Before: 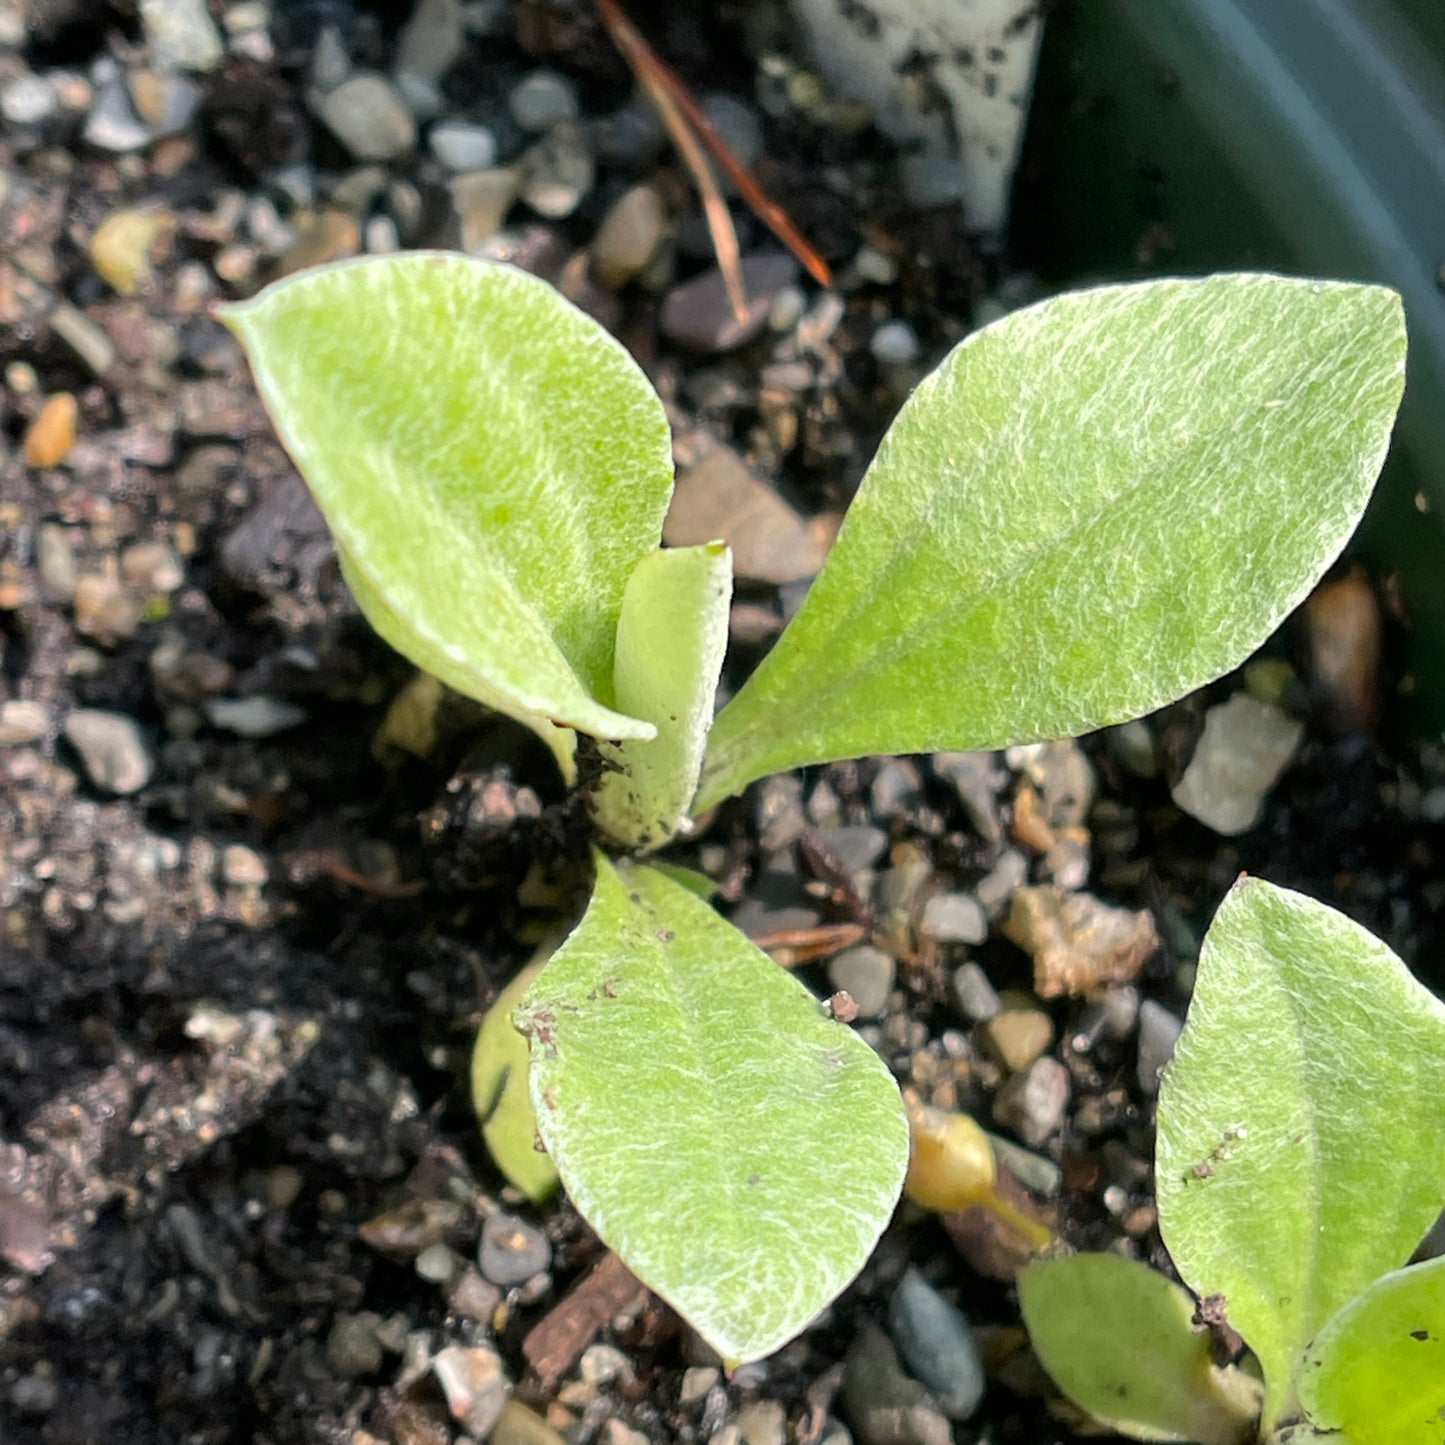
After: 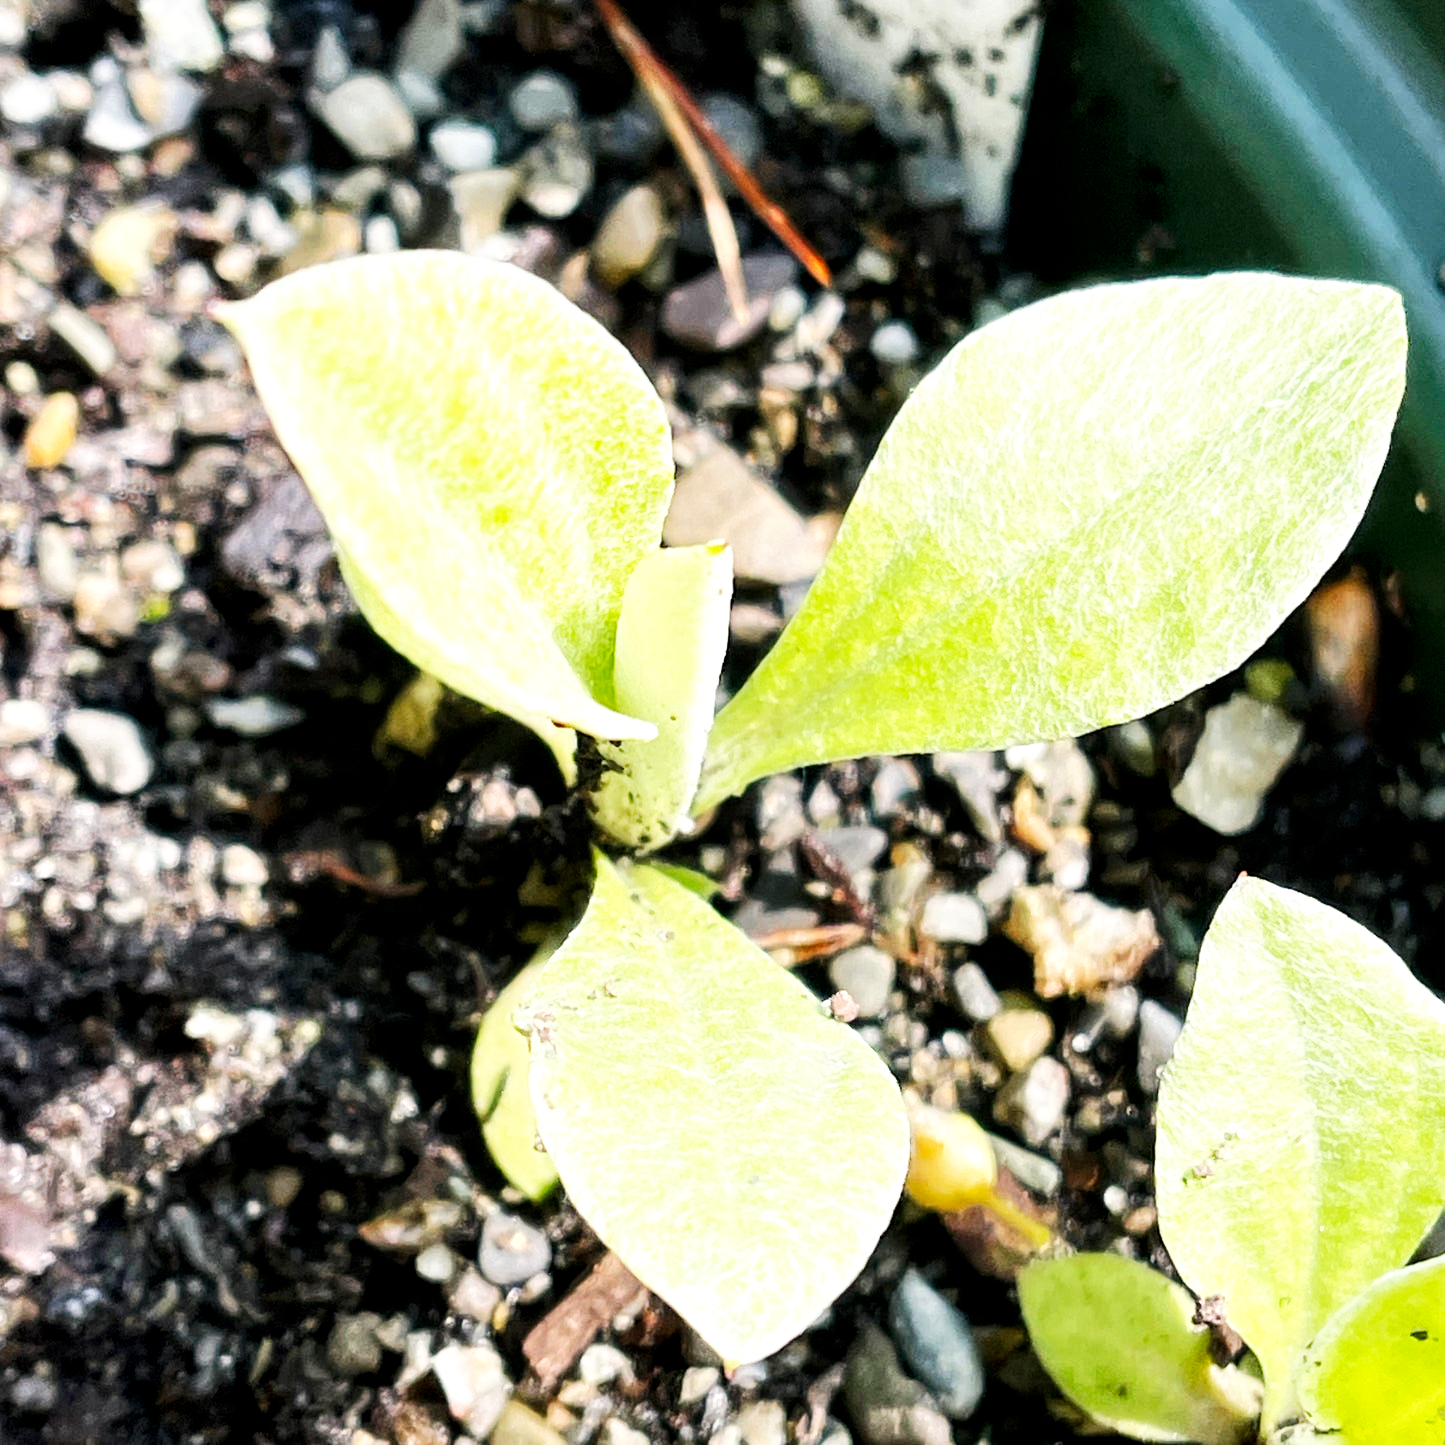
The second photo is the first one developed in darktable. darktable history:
base curve: curves: ch0 [(0, 0) (0.007, 0.004) (0.027, 0.03) (0.046, 0.07) (0.207, 0.54) (0.442, 0.872) (0.673, 0.972) (1, 1)], preserve colors none
local contrast: highlights 100%, shadows 100%, detail 120%, midtone range 0.2
